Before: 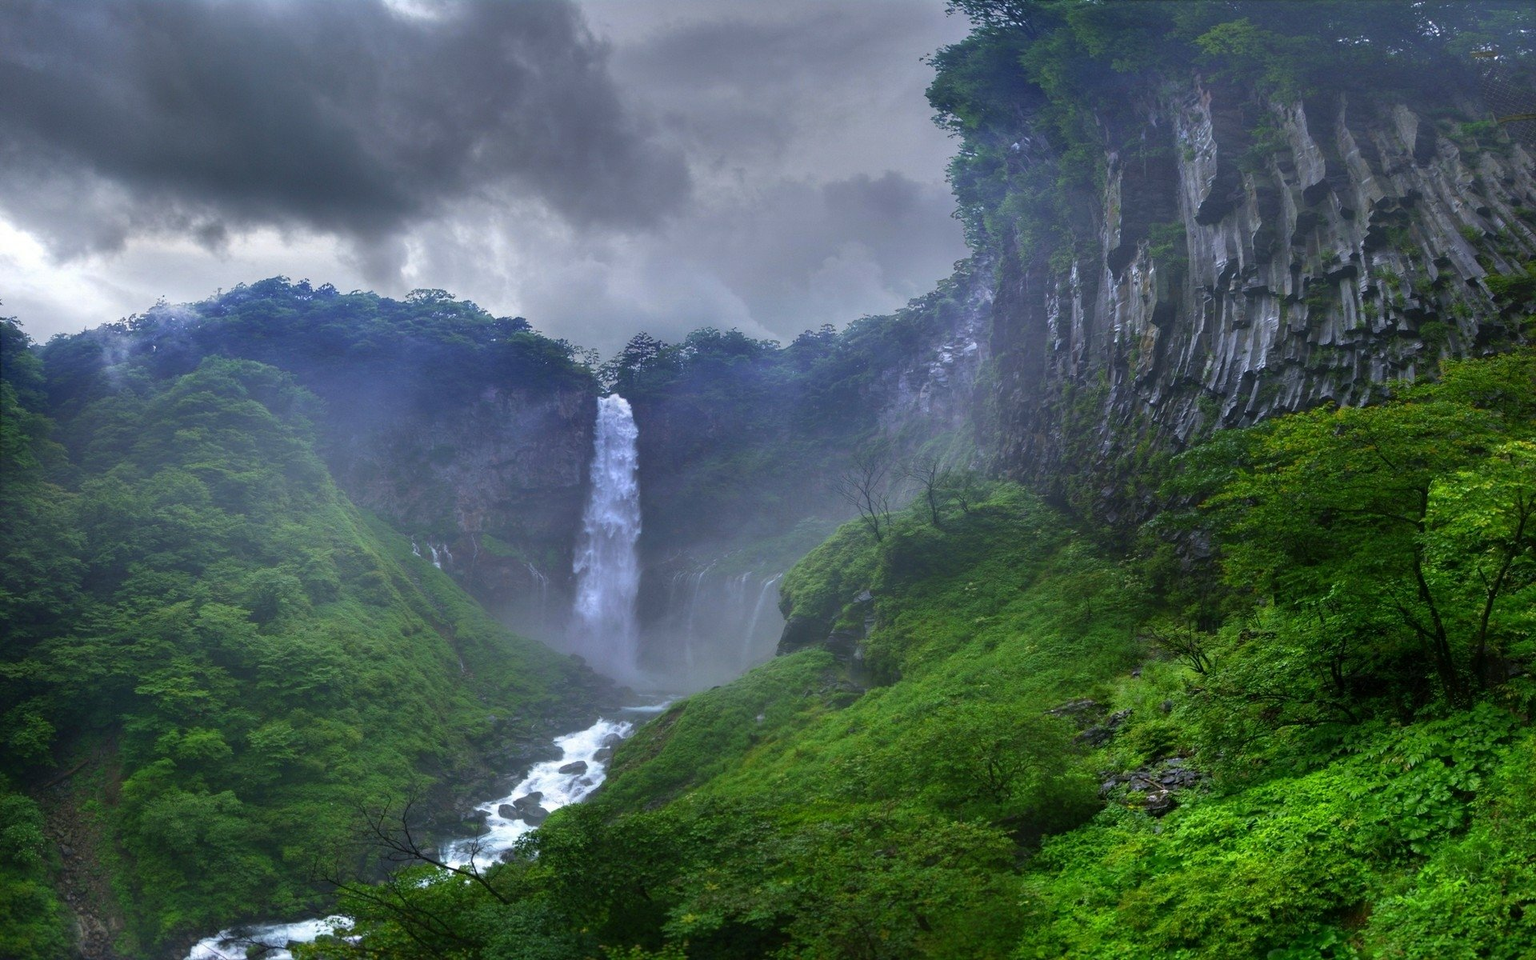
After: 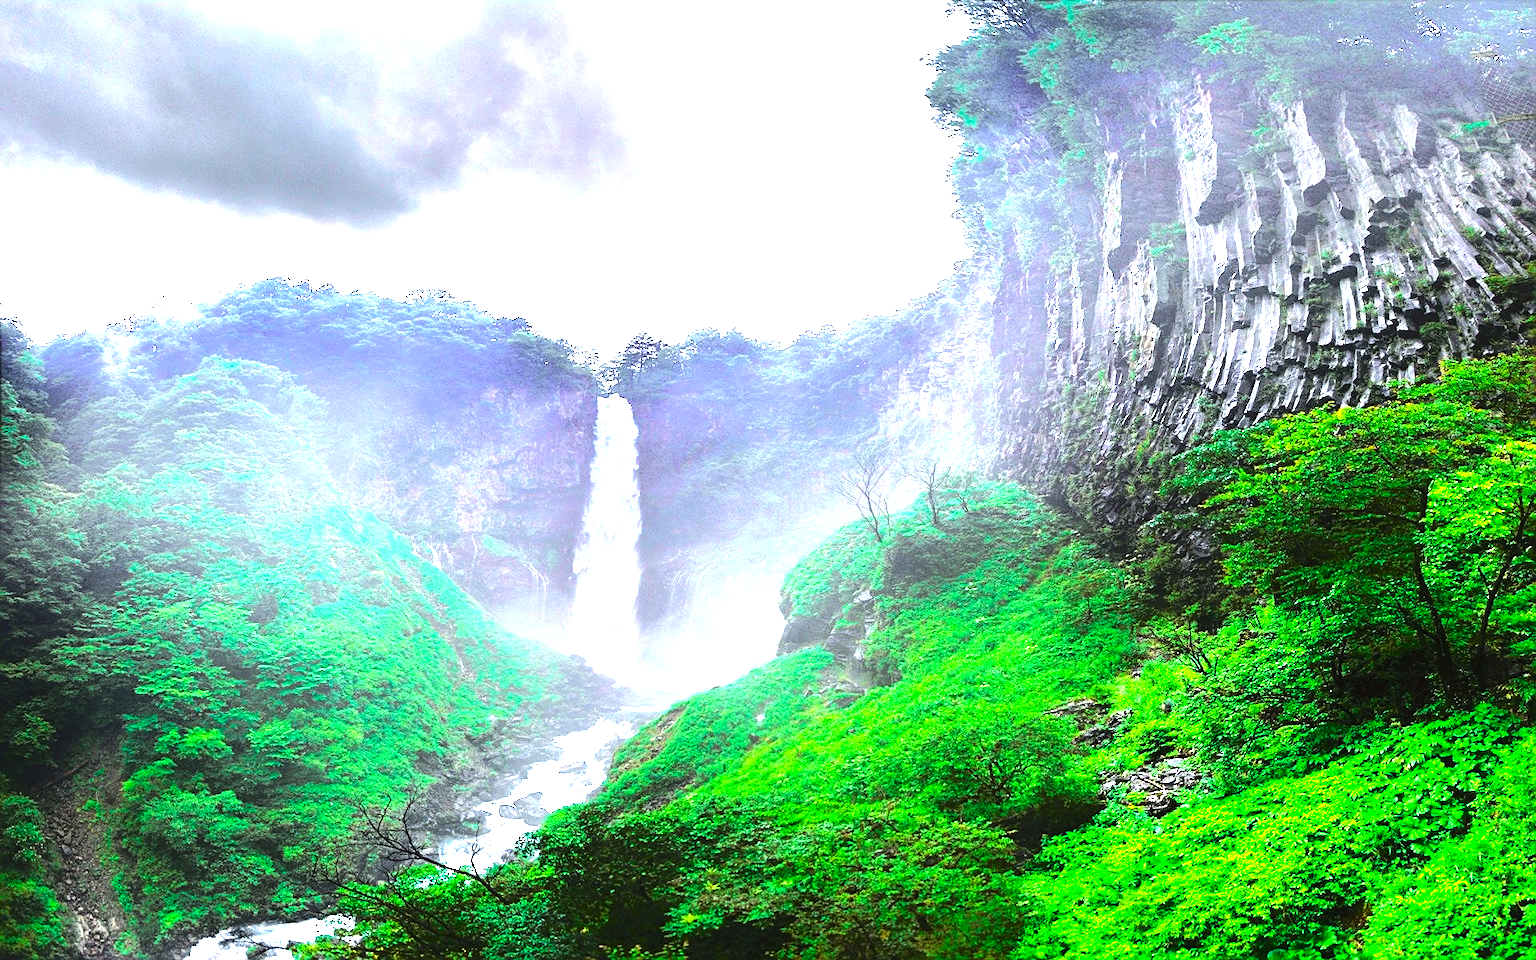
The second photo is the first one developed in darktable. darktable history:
color balance rgb: perceptual brilliance grading › highlights 14.29%, perceptual brilliance grading › mid-tones -5.92%, perceptual brilliance grading › shadows -26.83%, global vibrance 31.18%
sharpen: on, module defaults
exposure: black level correction 0, exposure 1.741 EV, compensate exposure bias true, compensate highlight preservation false
tone curve: curves: ch0 [(0, 0.032) (0.094, 0.08) (0.265, 0.208) (0.41, 0.417) (0.498, 0.496) (0.638, 0.673) (0.845, 0.828) (0.994, 0.964)]; ch1 [(0, 0) (0.161, 0.092) (0.37, 0.302) (0.417, 0.434) (0.492, 0.502) (0.576, 0.589) (0.644, 0.638) (0.725, 0.765) (1, 1)]; ch2 [(0, 0) (0.352, 0.403) (0.45, 0.469) (0.521, 0.515) (0.55, 0.528) (0.589, 0.576) (1, 1)], color space Lab, independent channels, preserve colors none
tone equalizer: -8 EV 0.001 EV, -7 EV -0.002 EV, -6 EV 0.002 EV, -5 EV -0.03 EV, -4 EV -0.116 EV, -3 EV -0.169 EV, -2 EV 0.24 EV, -1 EV 0.702 EV, +0 EV 0.493 EV
